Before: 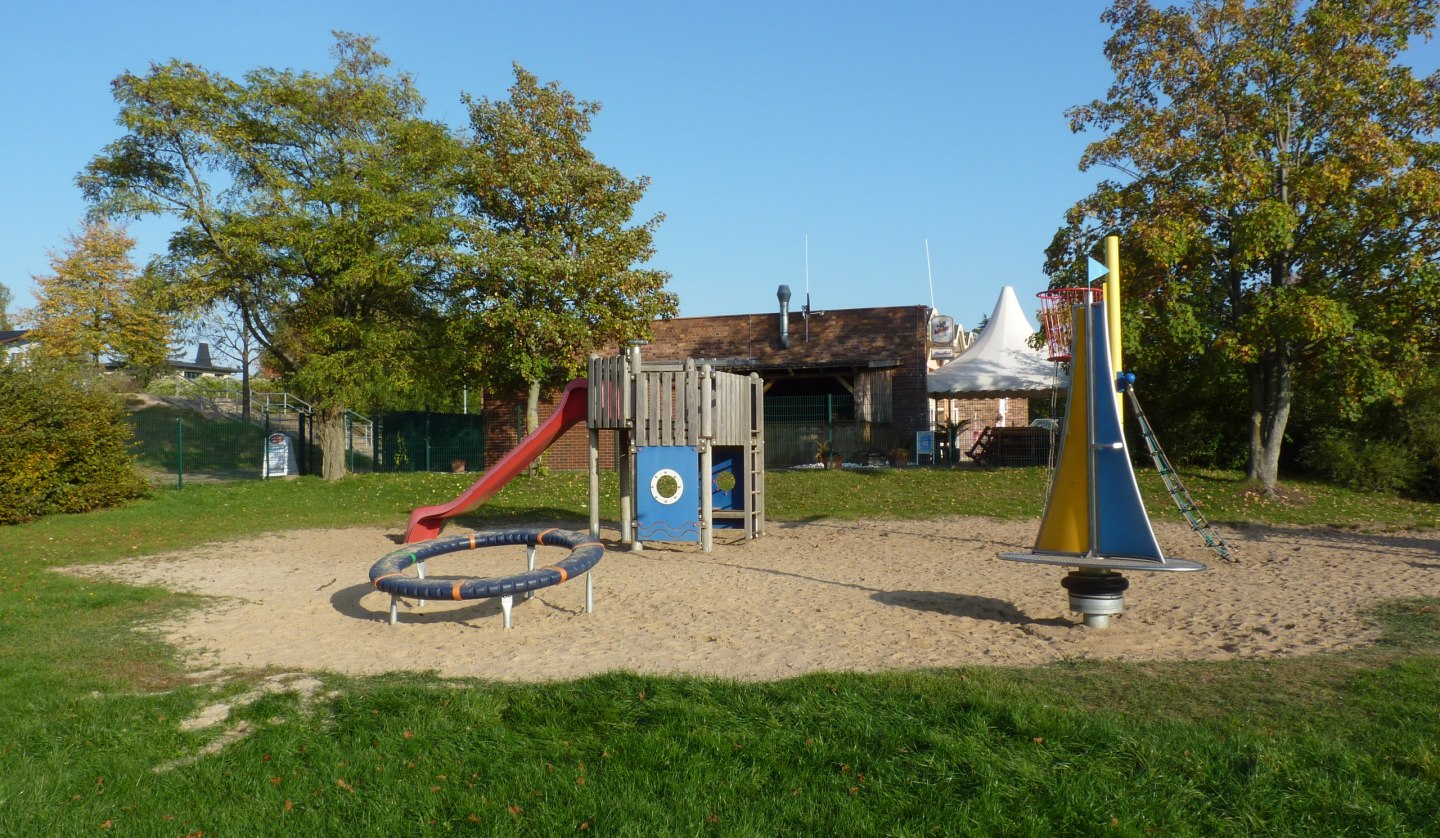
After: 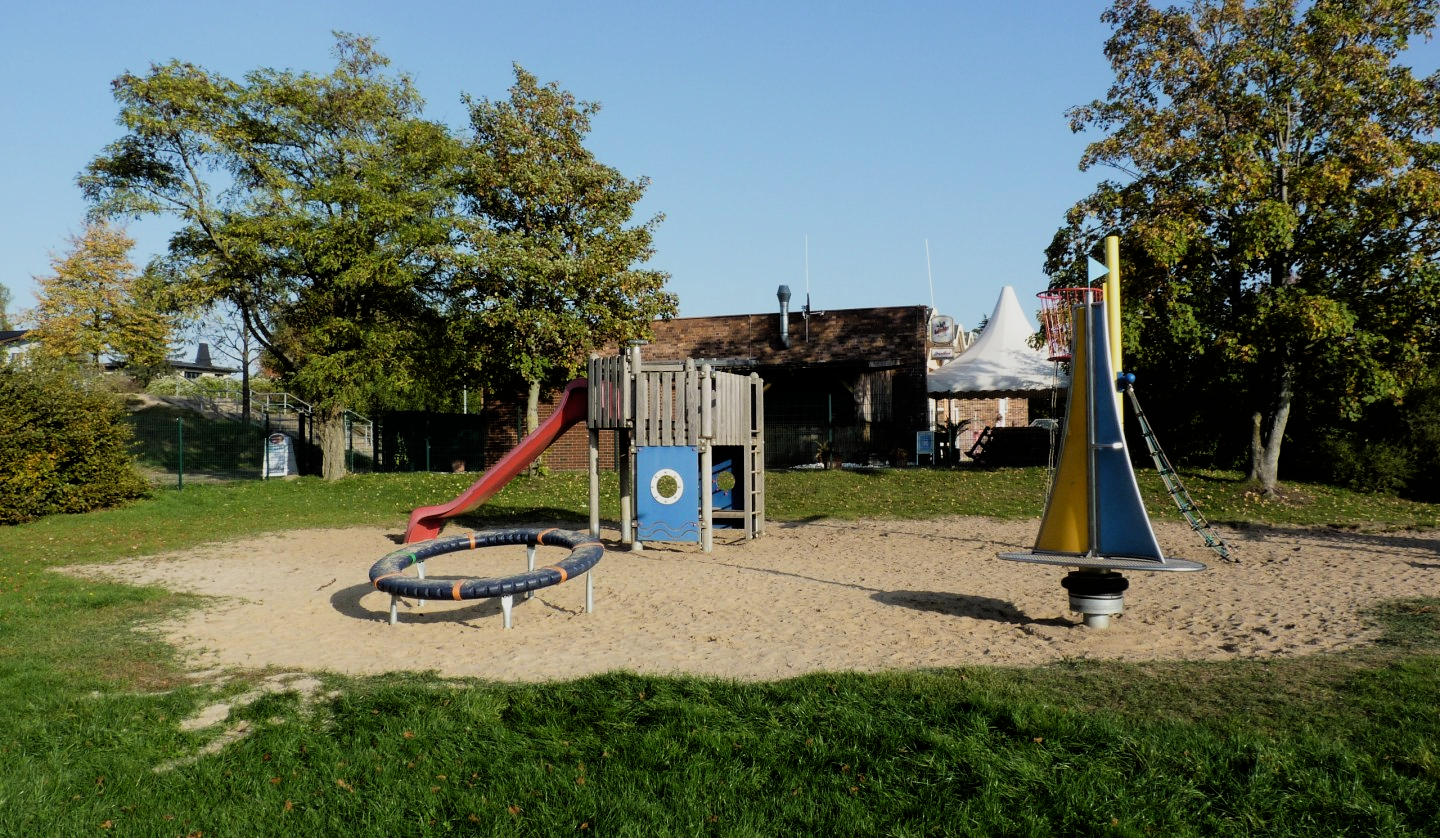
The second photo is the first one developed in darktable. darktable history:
filmic rgb: black relative exposure -5.14 EV, white relative exposure 3.96 EV, hardness 2.89, contrast 1.3, highlights saturation mix -31.05%
